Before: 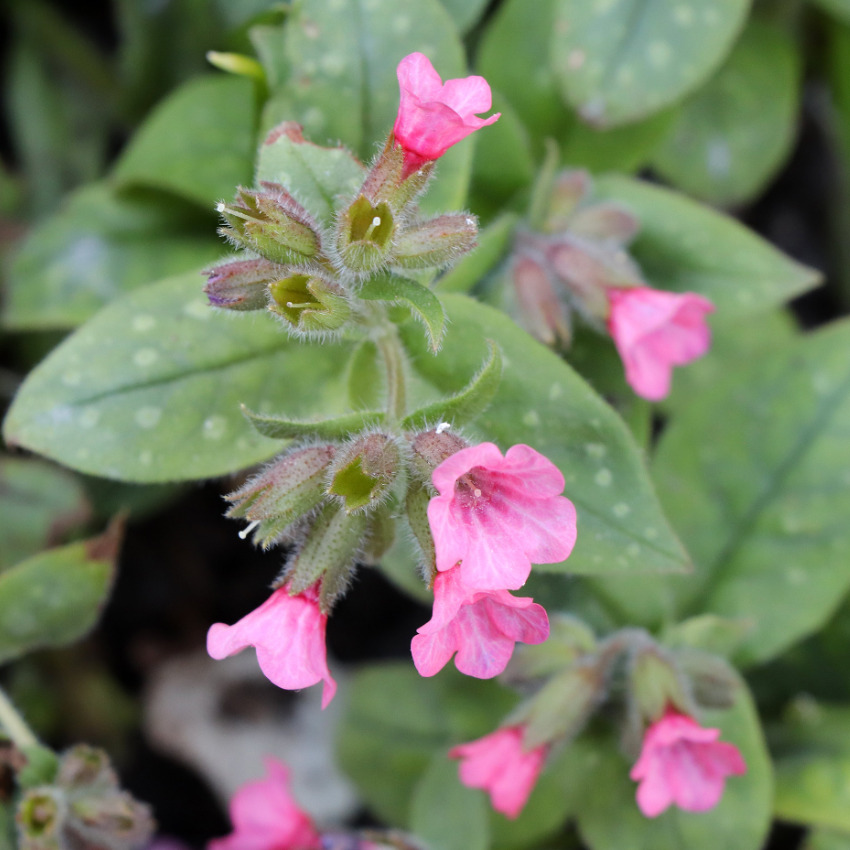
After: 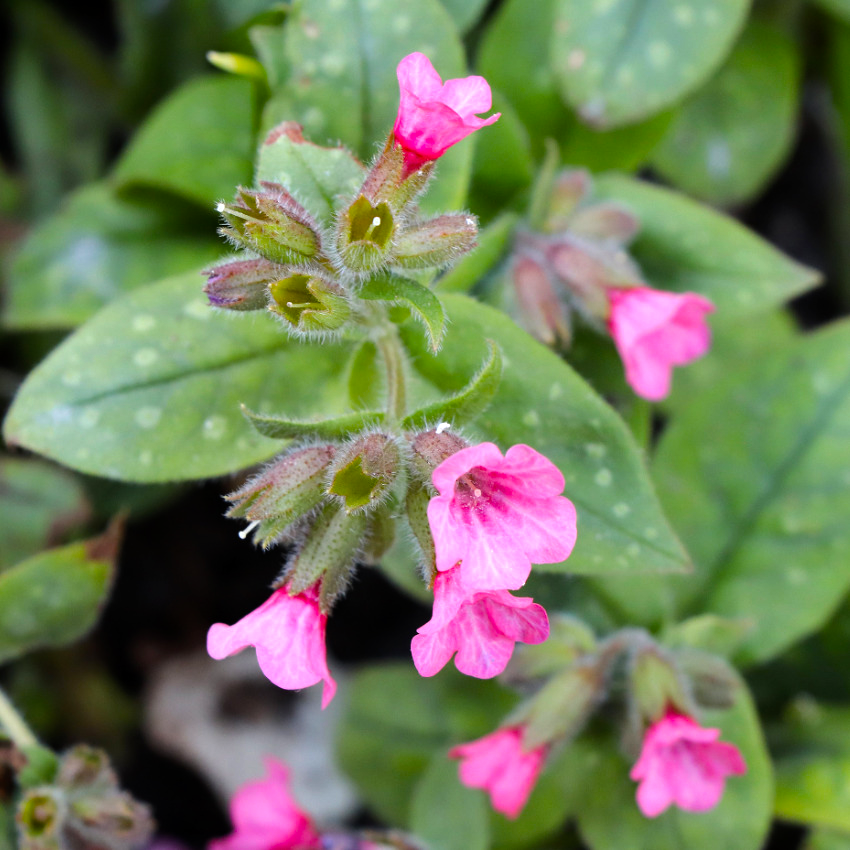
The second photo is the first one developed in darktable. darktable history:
color balance rgb: power › luminance -9.051%, linear chroma grading › global chroma 9.421%, perceptual saturation grading › global saturation 19.487%, perceptual brilliance grading › highlights 10.312%, perceptual brilliance grading › mid-tones 5.653%
